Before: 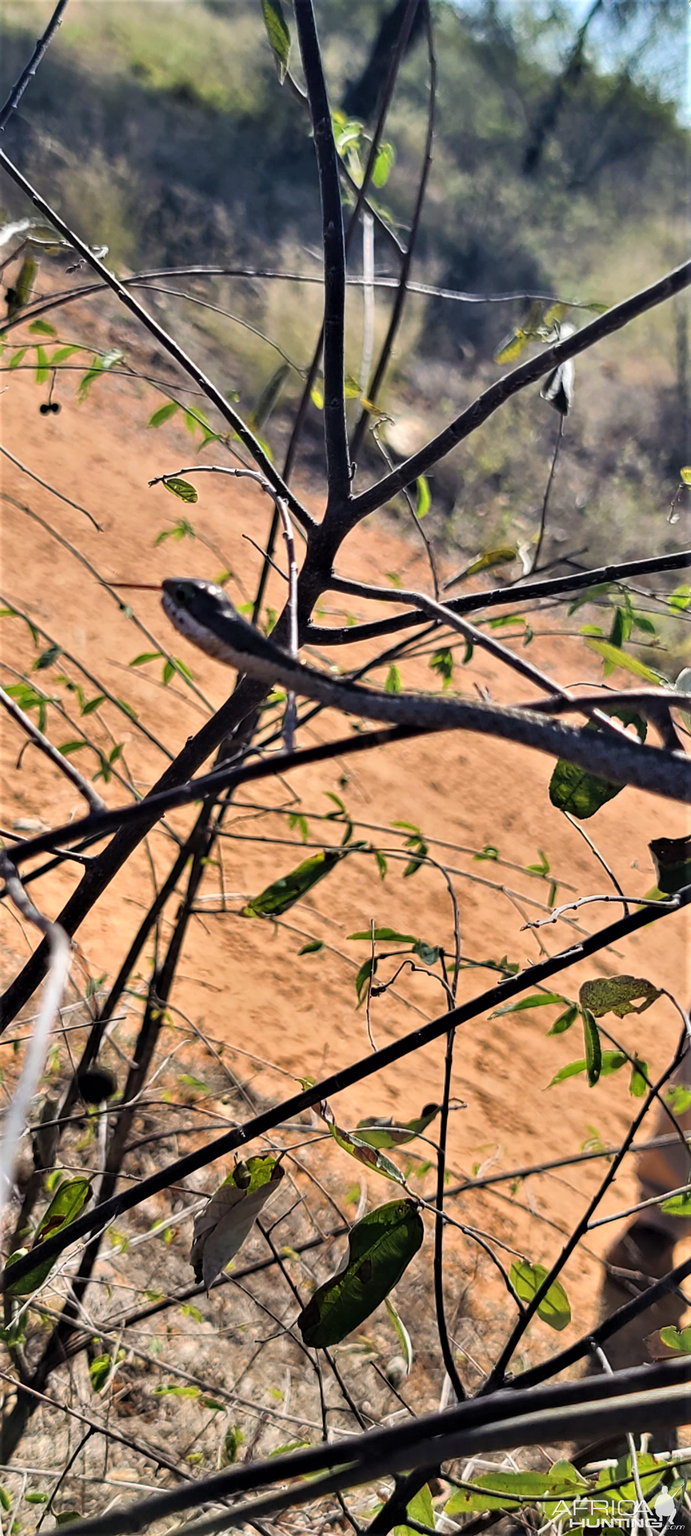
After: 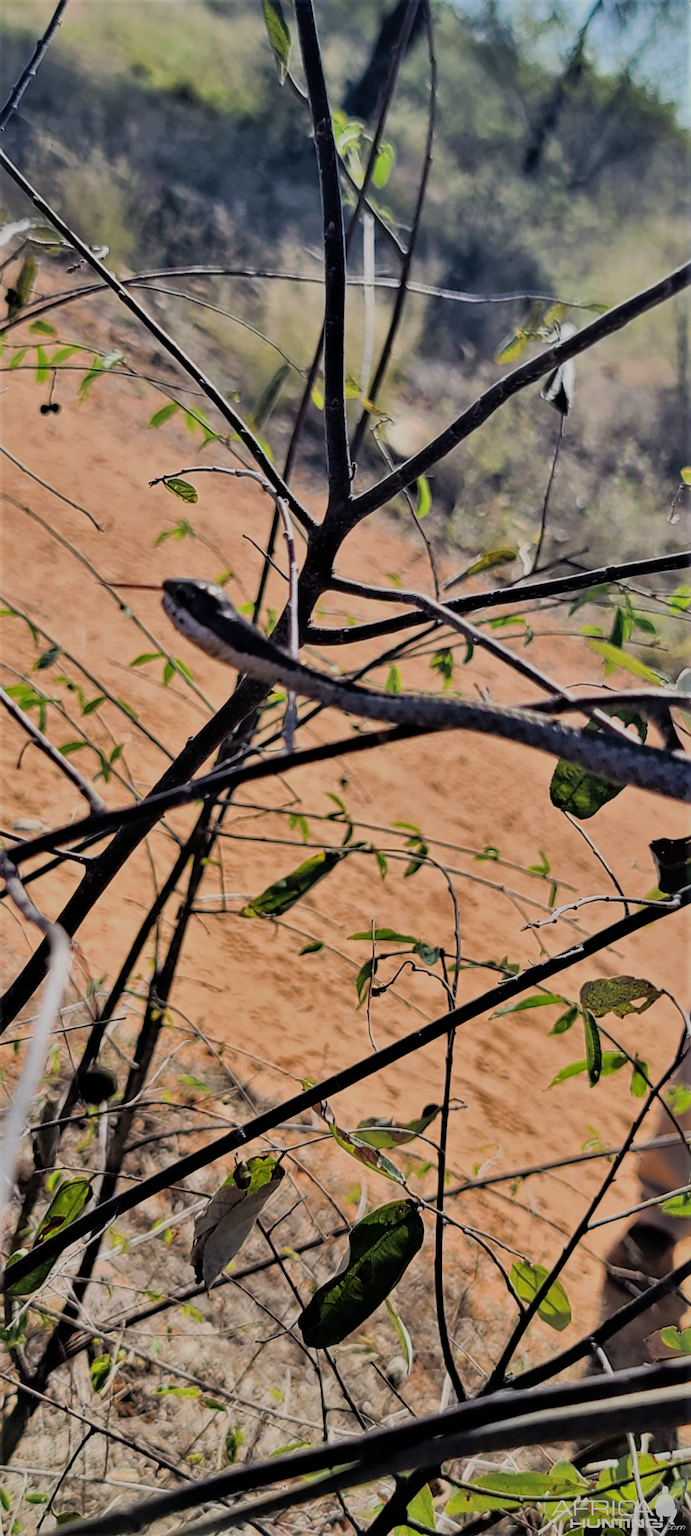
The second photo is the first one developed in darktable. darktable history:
shadows and highlights: on, module defaults
filmic rgb: black relative exposure -7.65 EV, white relative exposure 4.56 EV, hardness 3.61, iterations of high-quality reconstruction 10
